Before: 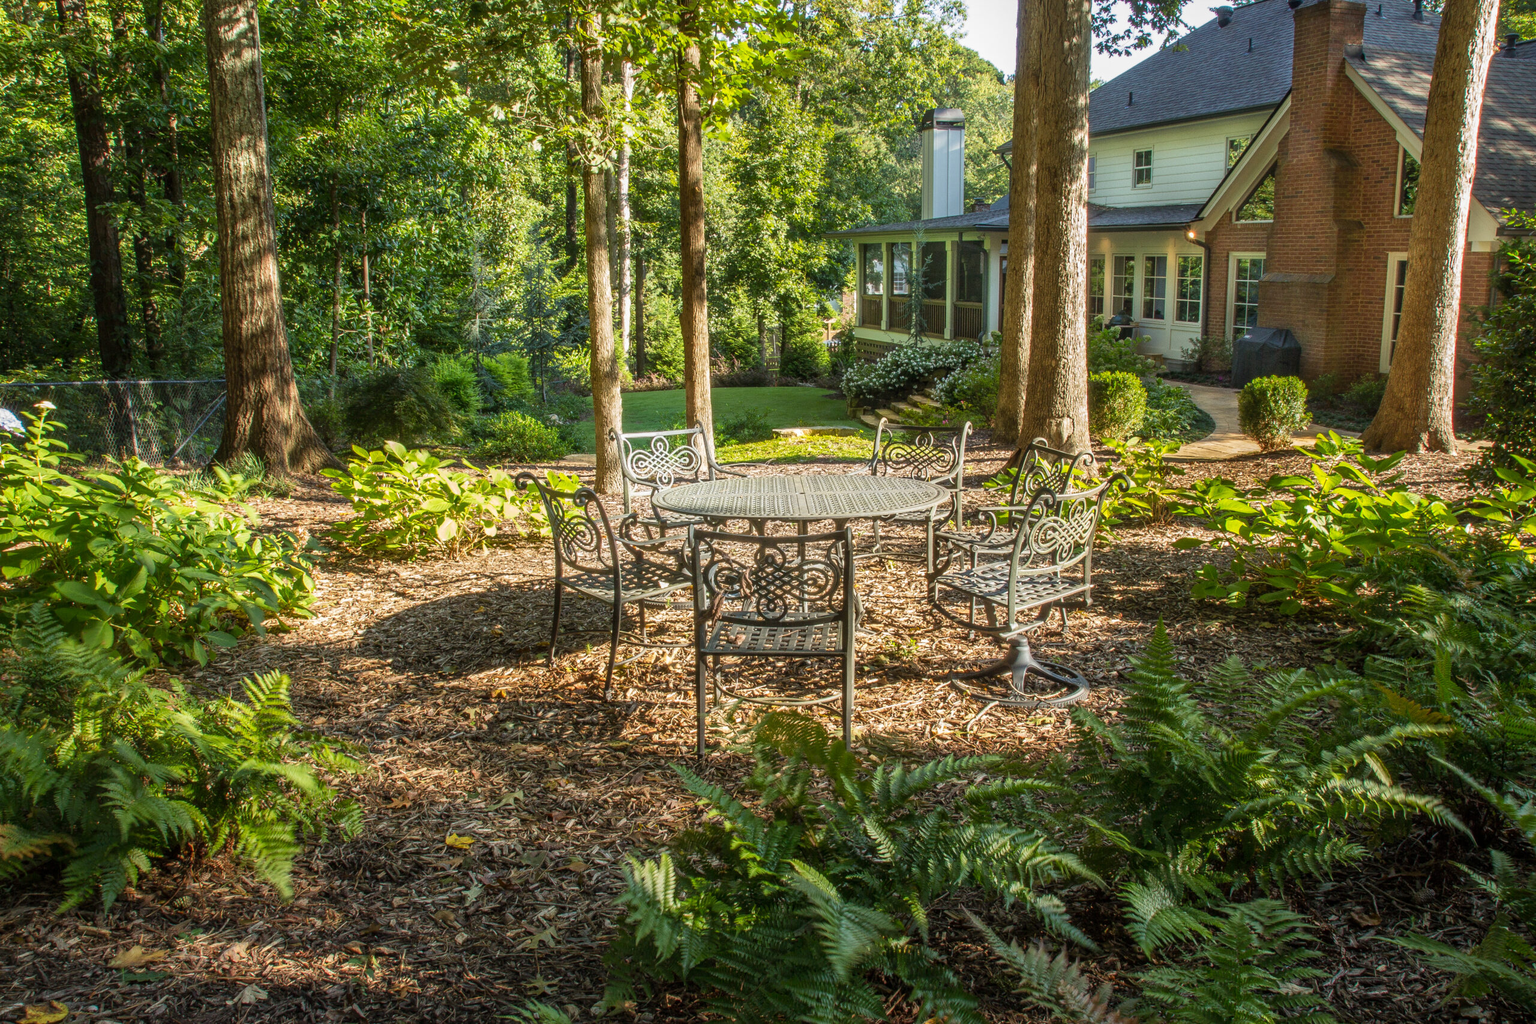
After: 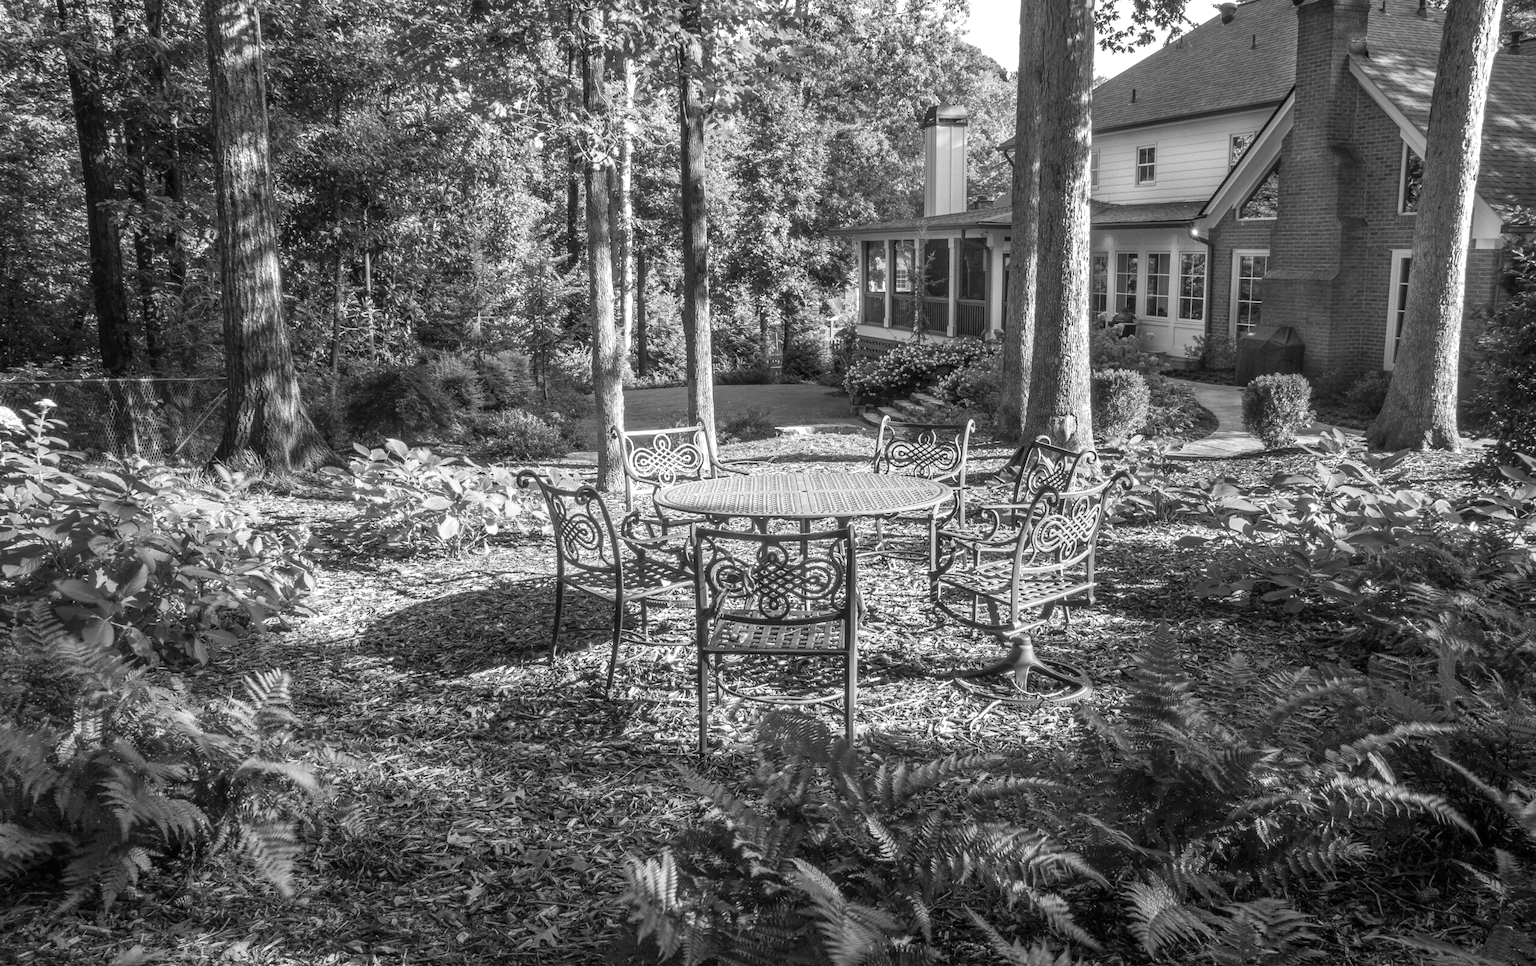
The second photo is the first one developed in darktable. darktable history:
crop: top 0.374%, right 0.258%, bottom 5.026%
exposure: exposure 0.401 EV, compensate highlight preservation false
color calibration: output gray [0.267, 0.423, 0.267, 0], illuminant as shot in camera, x 0.358, y 0.373, temperature 4628.91 K
